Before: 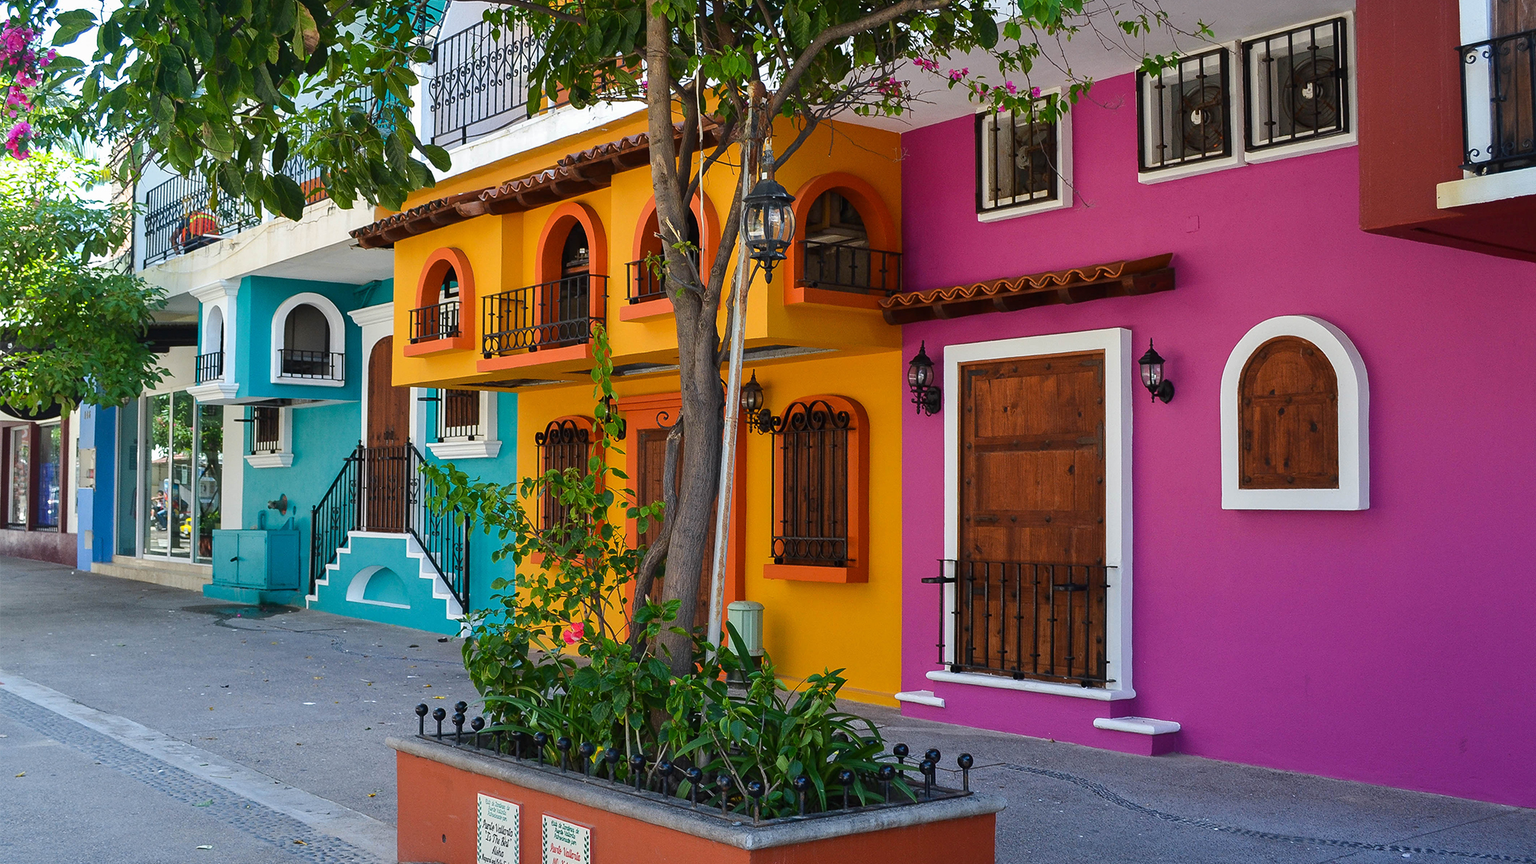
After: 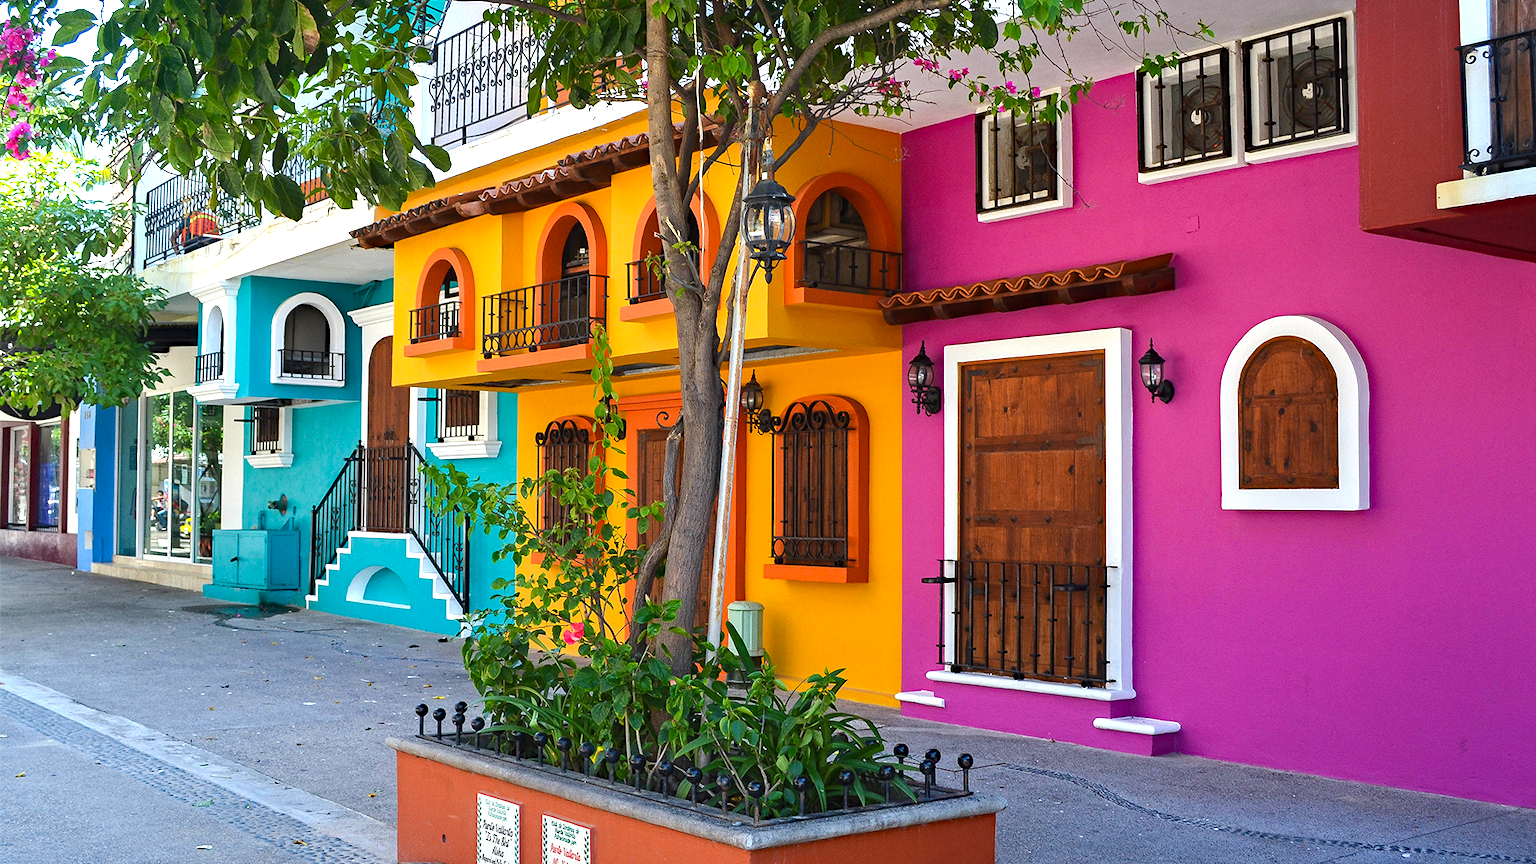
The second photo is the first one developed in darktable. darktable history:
exposure: black level correction 0, exposure 0.7 EV, compensate exposure bias true, compensate highlight preservation false
haze removal: strength 0.29, distance 0.25, compatibility mode true, adaptive false
